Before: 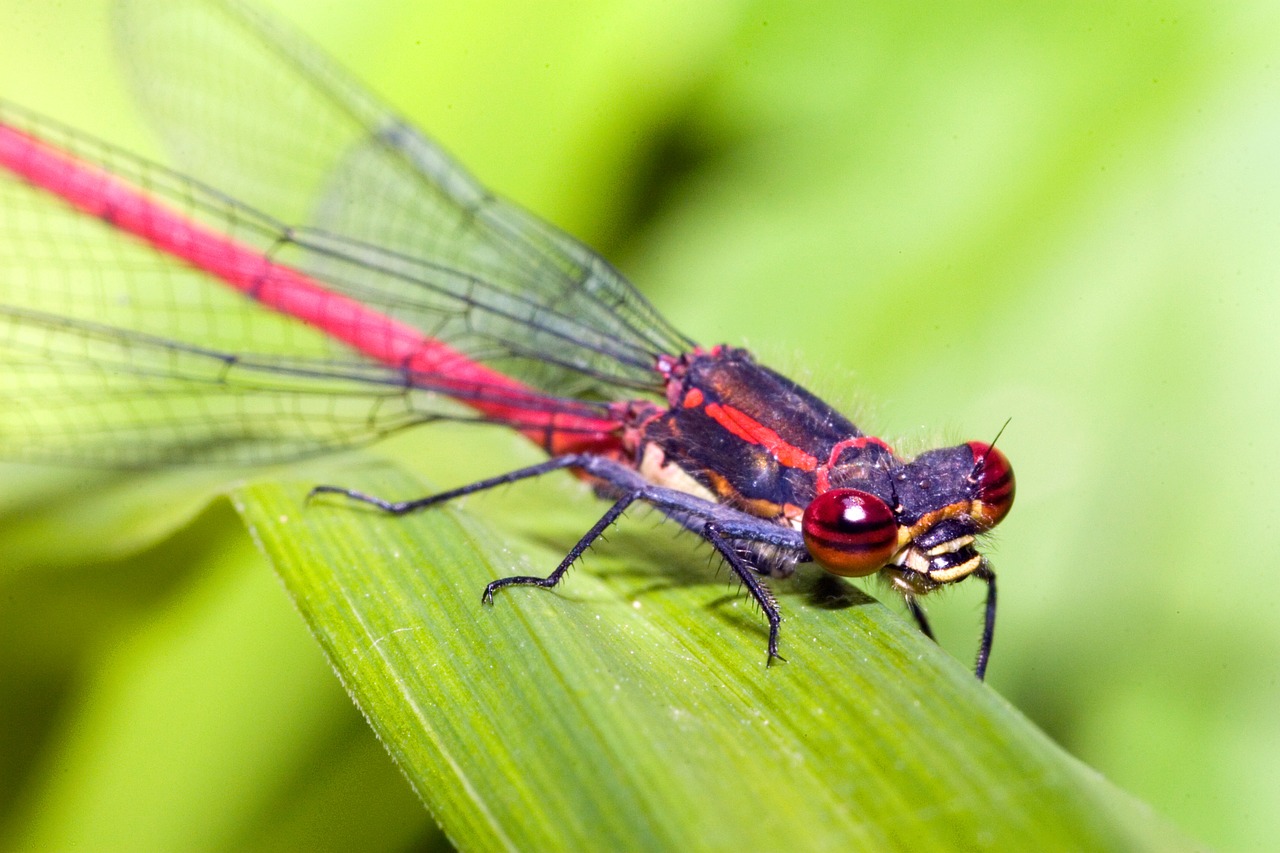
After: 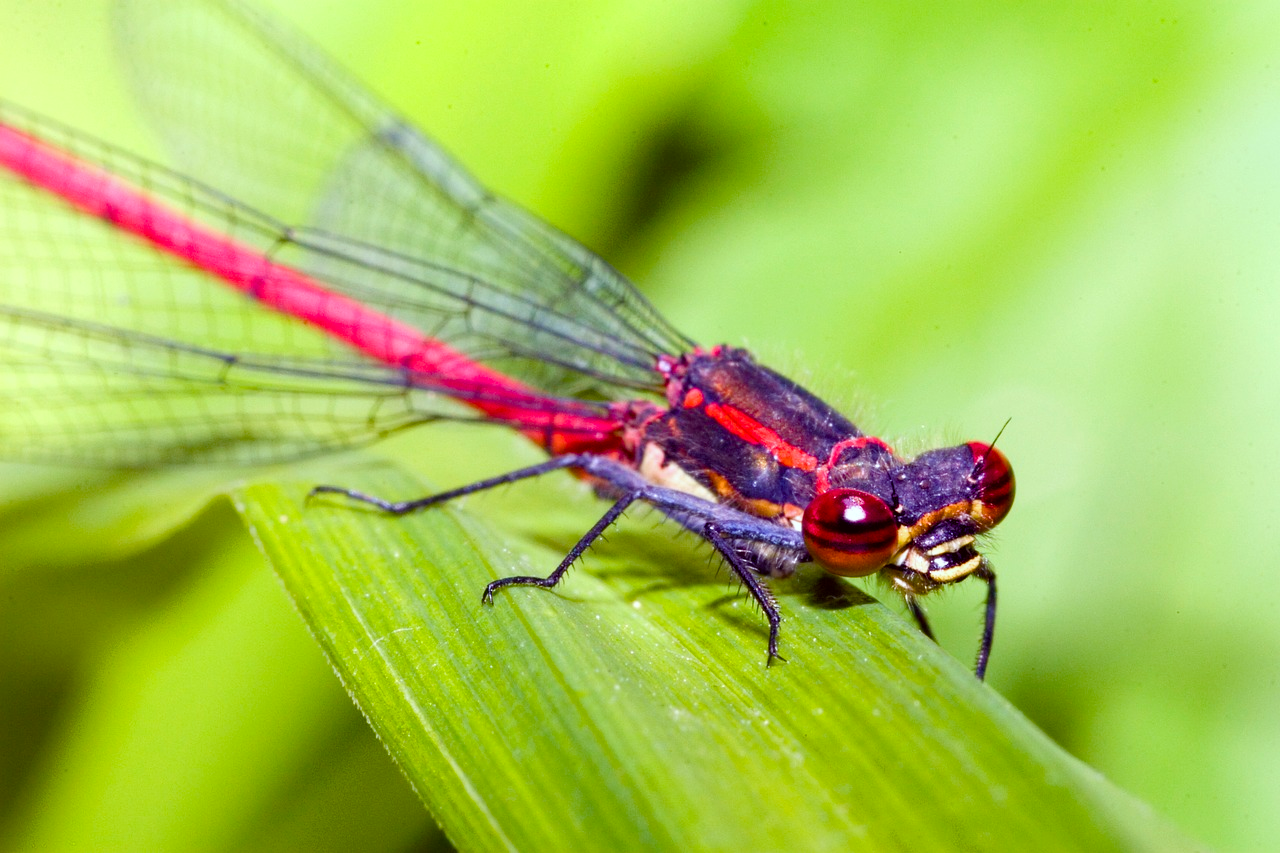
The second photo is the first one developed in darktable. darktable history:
color balance rgb: white fulcrum 0.073 EV, perceptual saturation grading › global saturation 20%, perceptual saturation grading › highlights -14.395%, perceptual saturation grading › shadows 49.883%
color correction: highlights a* -5.12, highlights b* -3.03, shadows a* 3.96, shadows b* 4.14
